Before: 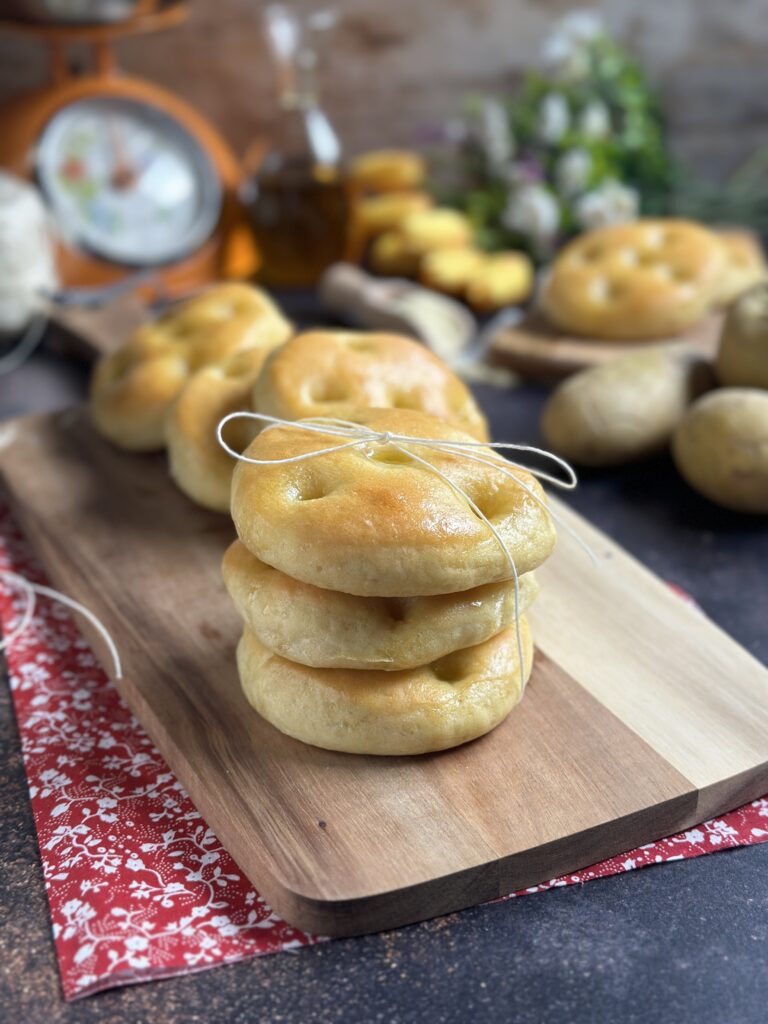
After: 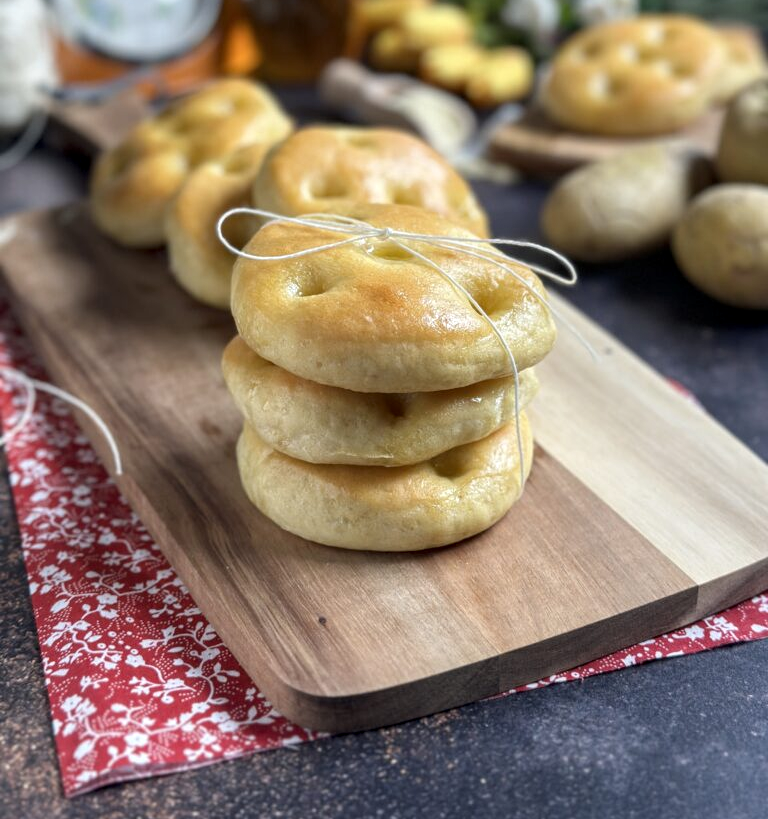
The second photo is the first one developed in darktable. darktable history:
local contrast: on, module defaults
base curve: curves: ch0 [(0, 0) (0.283, 0.295) (1, 1)], preserve colors none
crop and rotate: top 19.998%
